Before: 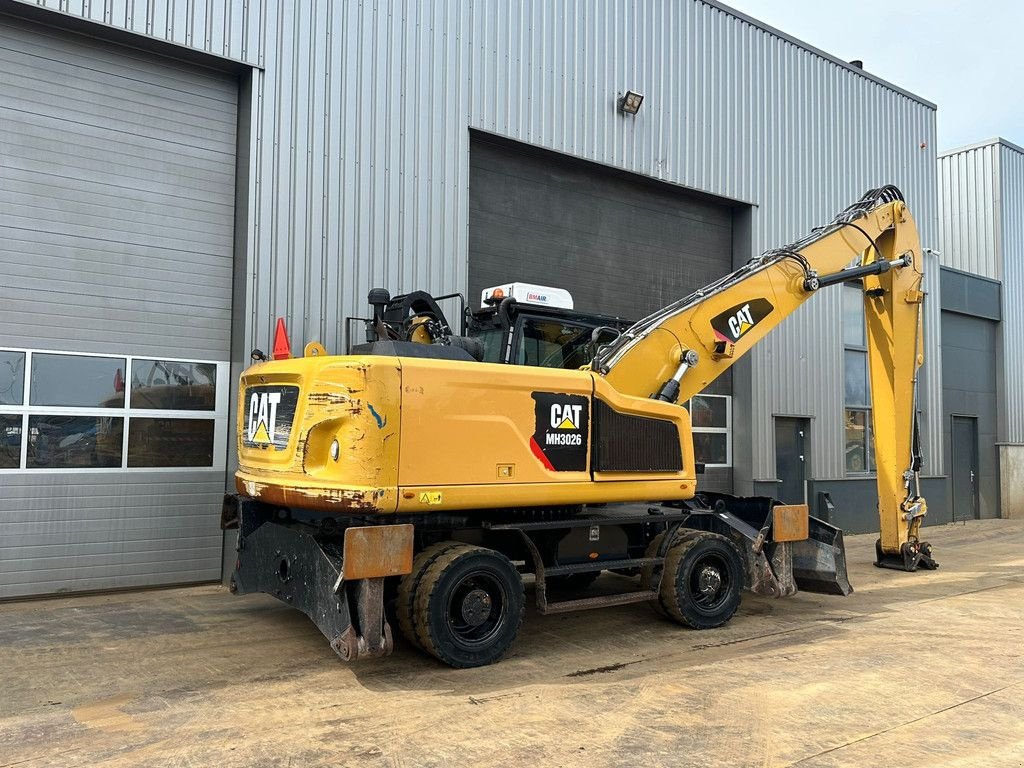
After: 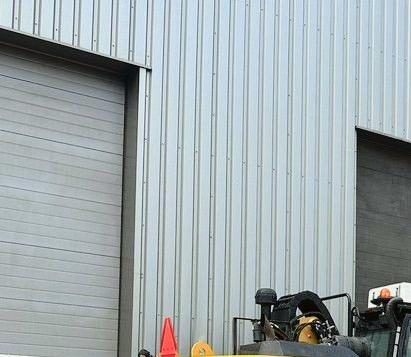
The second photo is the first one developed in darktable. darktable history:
crop and rotate: left 11.054%, top 0.107%, right 48.767%, bottom 53.402%
tone curve: curves: ch0 [(0, 0.021) (0.049, 0.044) (0.152, 0.14) (0.328, 0.377) (0.473, 0.543) (0.641, 0.705) (0.868, 0.887) (1, 0.969)]; ch1 [(0, 0) (0.302, 0.331) (0.427, 0.433) (0.472, 0.47) (0.502, 0.503) (0.522, 0.526) (0.564, 0.591) (0.602, 0.632) (0.677, 0.701) (0.859, 0.885) (1, 1)]; ch2 [(0, 0) (0.33, 0.301) (0.447, 0.44) (0.487, 0.496) (0.502, 0.516) (0.535, 0.554) (0.565, 0.598) (0.618, 0.629) (1, 1)], color space Lab, independent channels, preserve colors none
